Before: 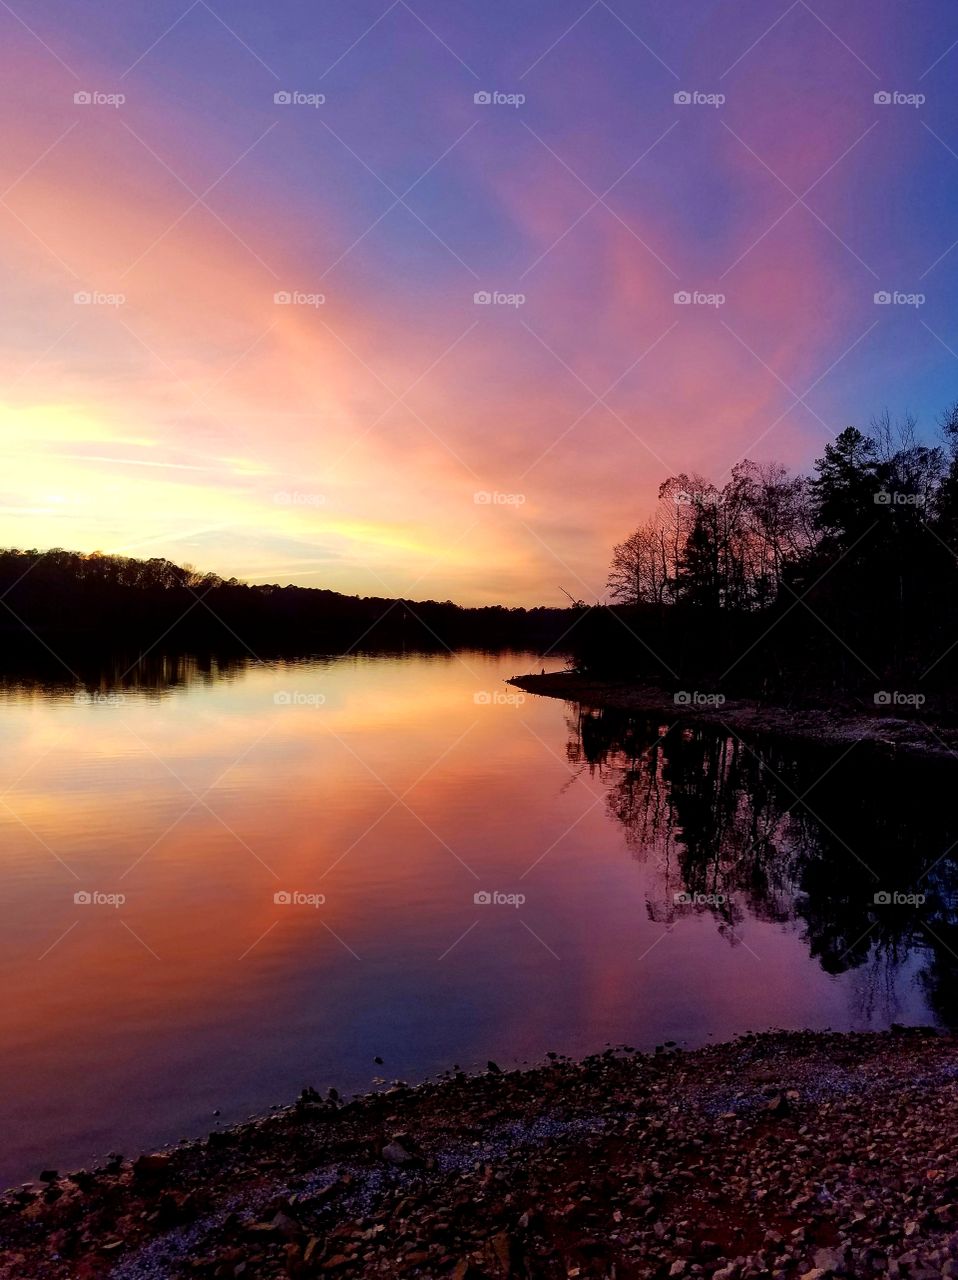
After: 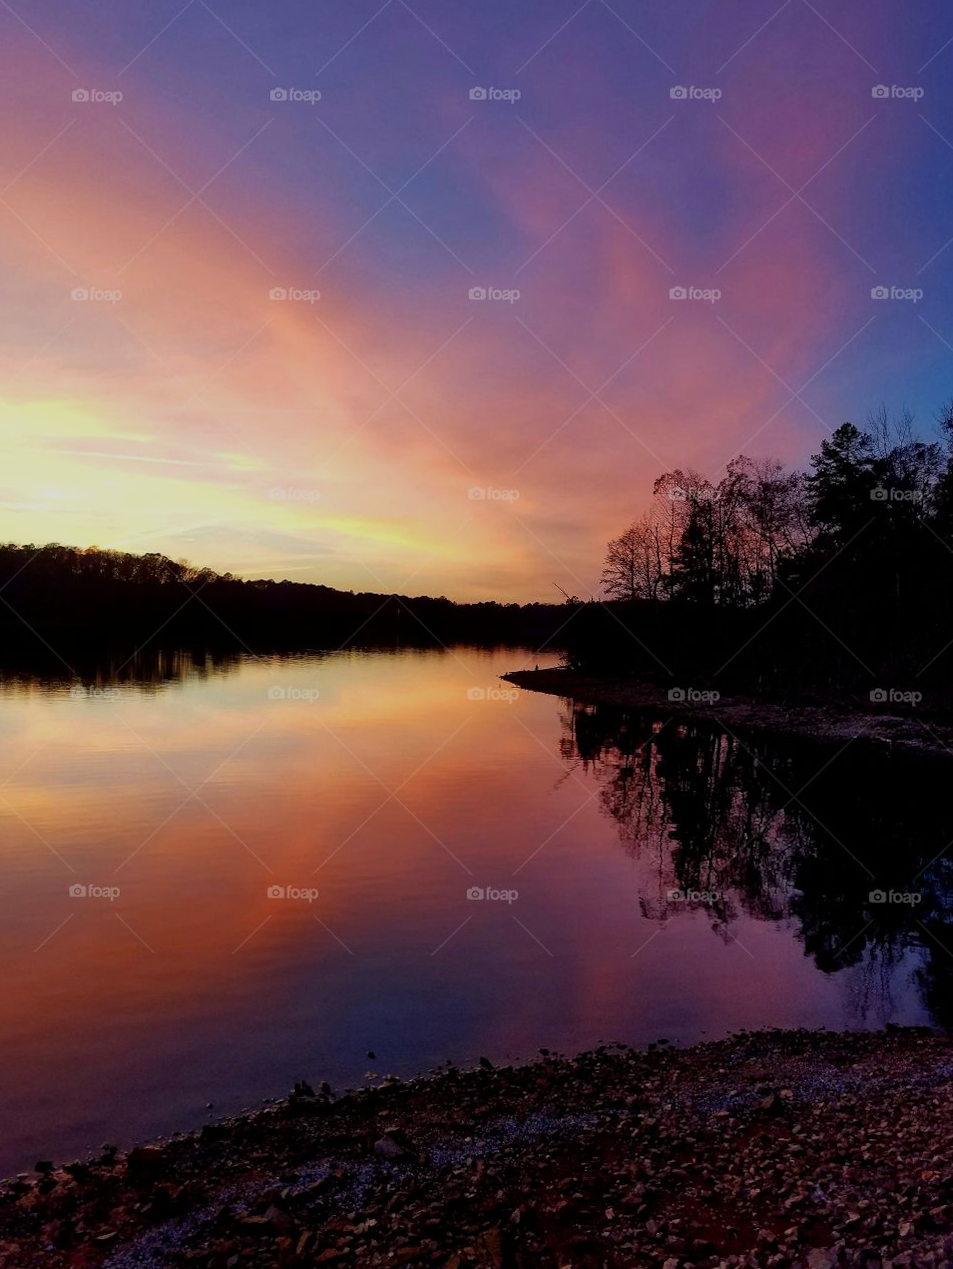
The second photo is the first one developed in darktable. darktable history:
rotate and perspective: rotation 0.192°, lens shift (horizontal) -0.015, crop left 0.005, crop right 0.996, crop top 0.006, crop bottom 0.99
exposure: exposure -0.492 EV, compensate highlight preservation false
